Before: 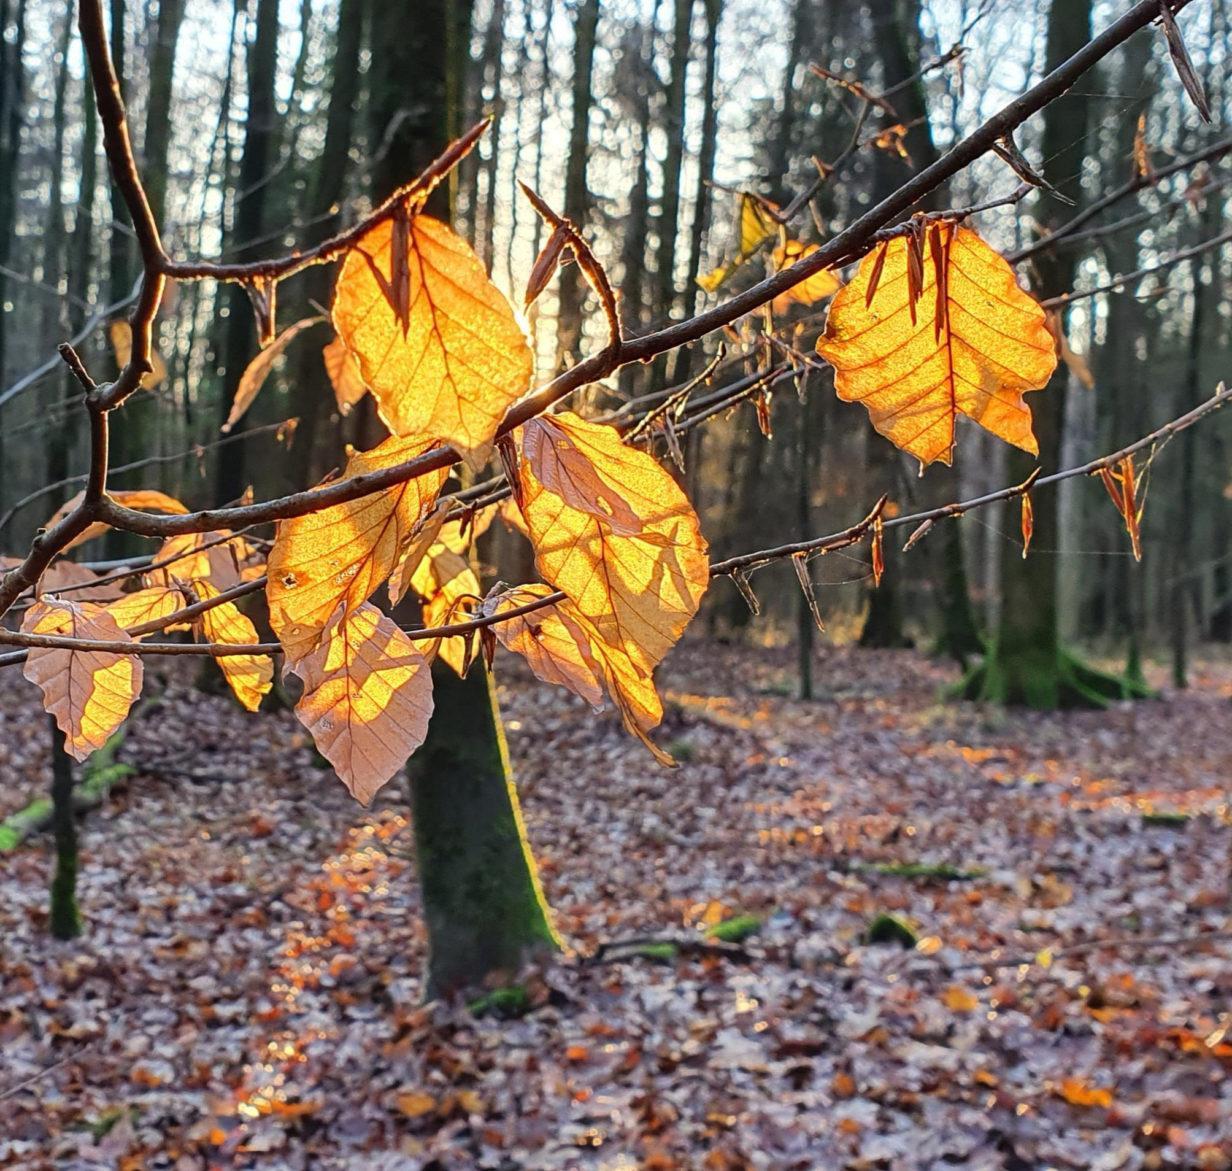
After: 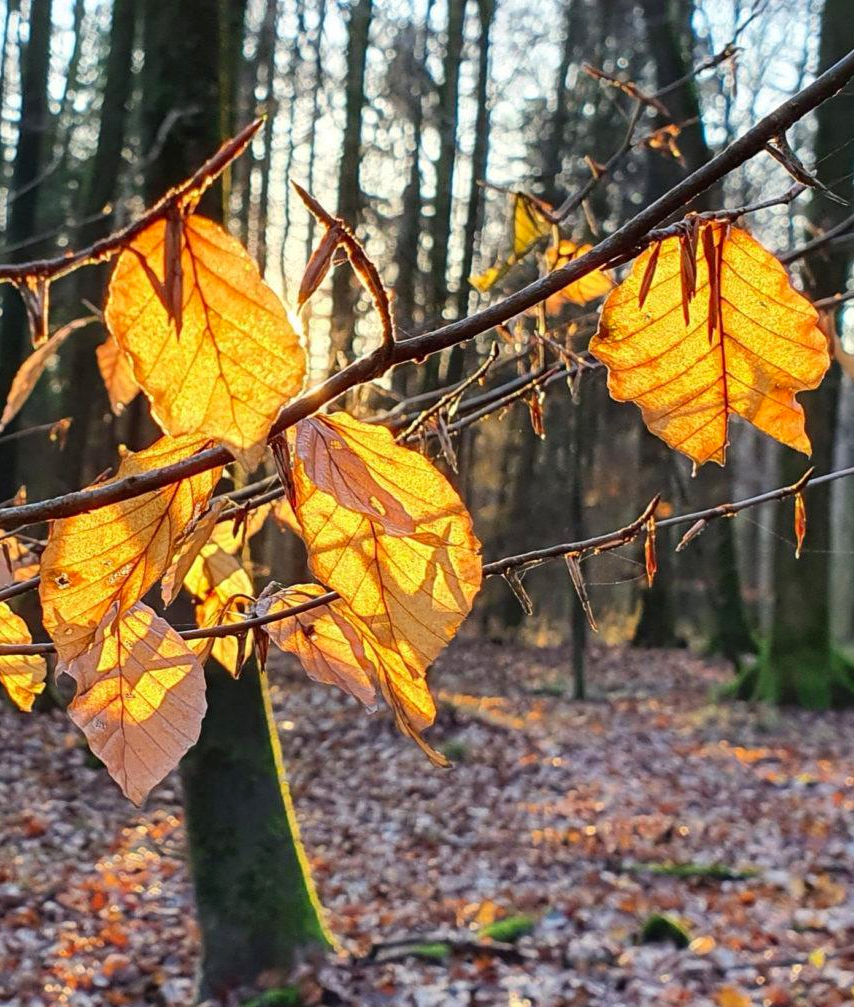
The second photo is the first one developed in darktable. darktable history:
contrast brightness saturation: contrast 0.04, saturation 0.07
crop: left 18.479%, right 12.2%, bottom 13.971%
